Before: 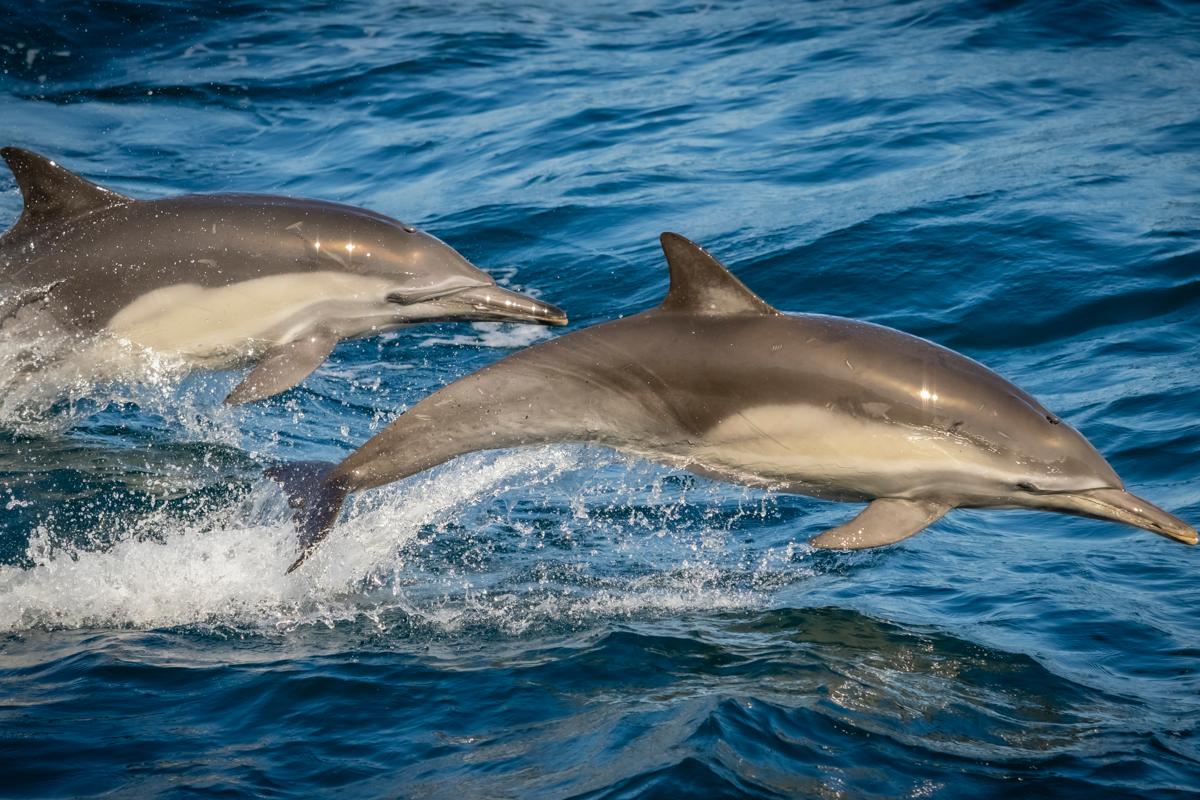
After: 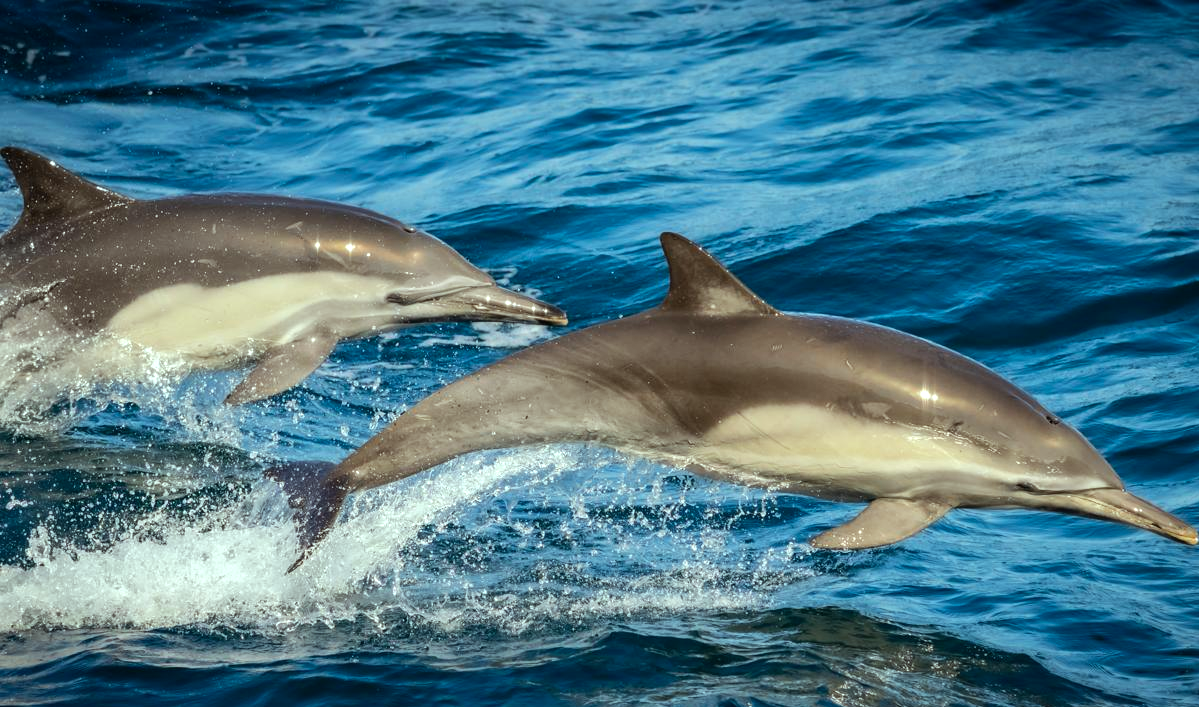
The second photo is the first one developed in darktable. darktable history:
crop and rotate: top 0%, bottom 11.576%
color balance rgb: power › luminance -9.226%, highlights gain › luminance 20.223%, highlights gain › chroma 2.777%, highlights gain › hue 176.68°, perceptual saturation grading › global saturation 3.698%, perceptual brilliance grading › mid-tones 9.677%, perceptual brilliance grading › shadows 14.8%
exposure: compensate exposure bias true, compensate highlight preservation false
